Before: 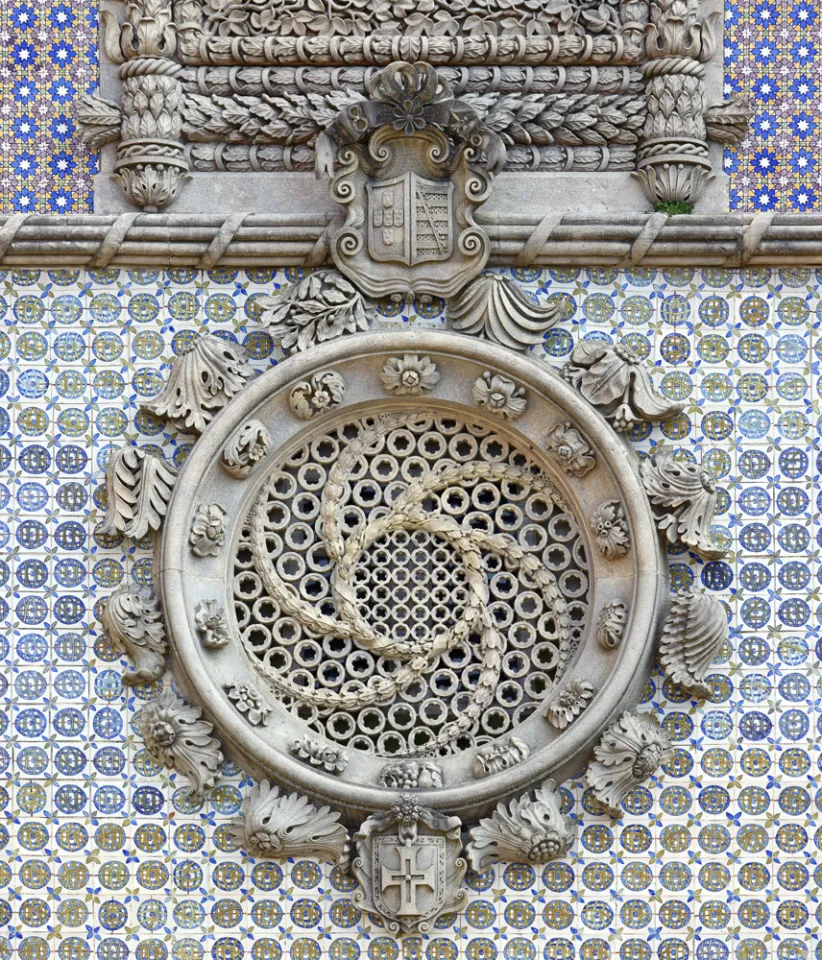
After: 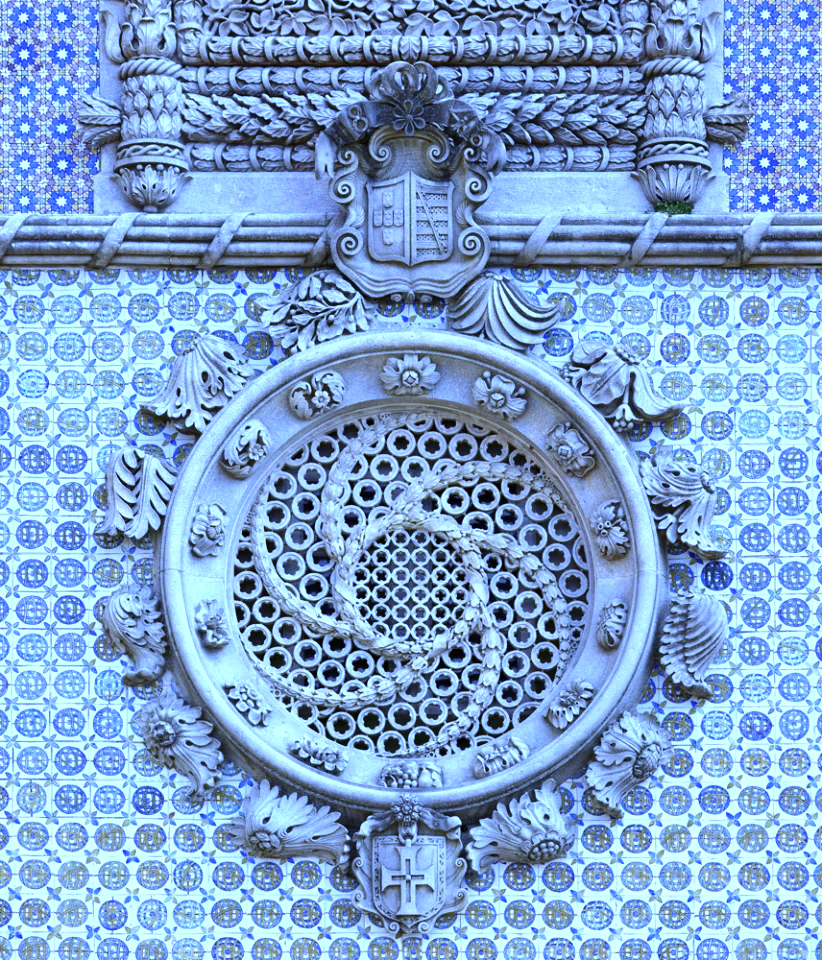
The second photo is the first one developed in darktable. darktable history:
white balance: red 0.766, blue 1.537
tone equalizer: -8 EV -0.417 EV, -7 EV -0.389 EV, -6 EV -0.333 EV, -5 EV -0.222 EV, -3 EV 0.222 EV, -2 EV 0.333 EV, -1 EV 0.389 EV, +0 EV 0.417 EV, edges refinement/feathering 500, mask exposure compensation -1.57 EV, preserve details no
